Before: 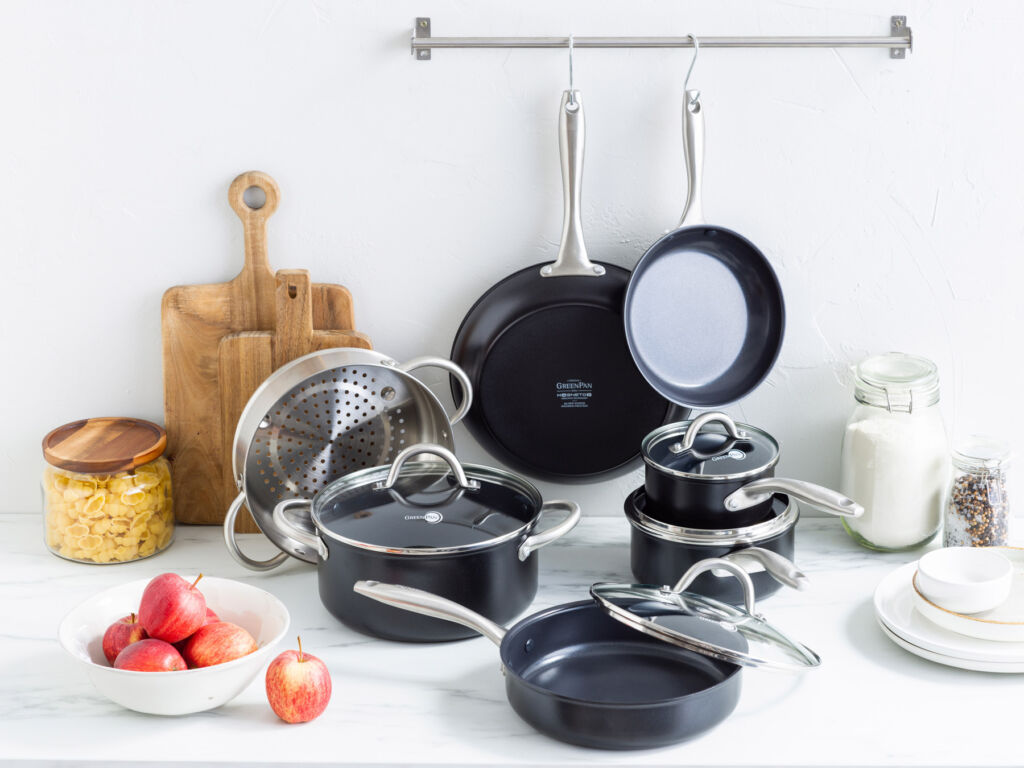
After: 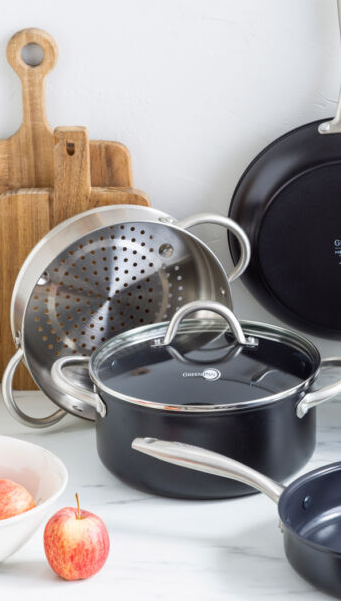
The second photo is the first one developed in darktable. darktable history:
crop and rotate: left 21.715%, top 18.625%, right 44.981%, bottom 2.99%
